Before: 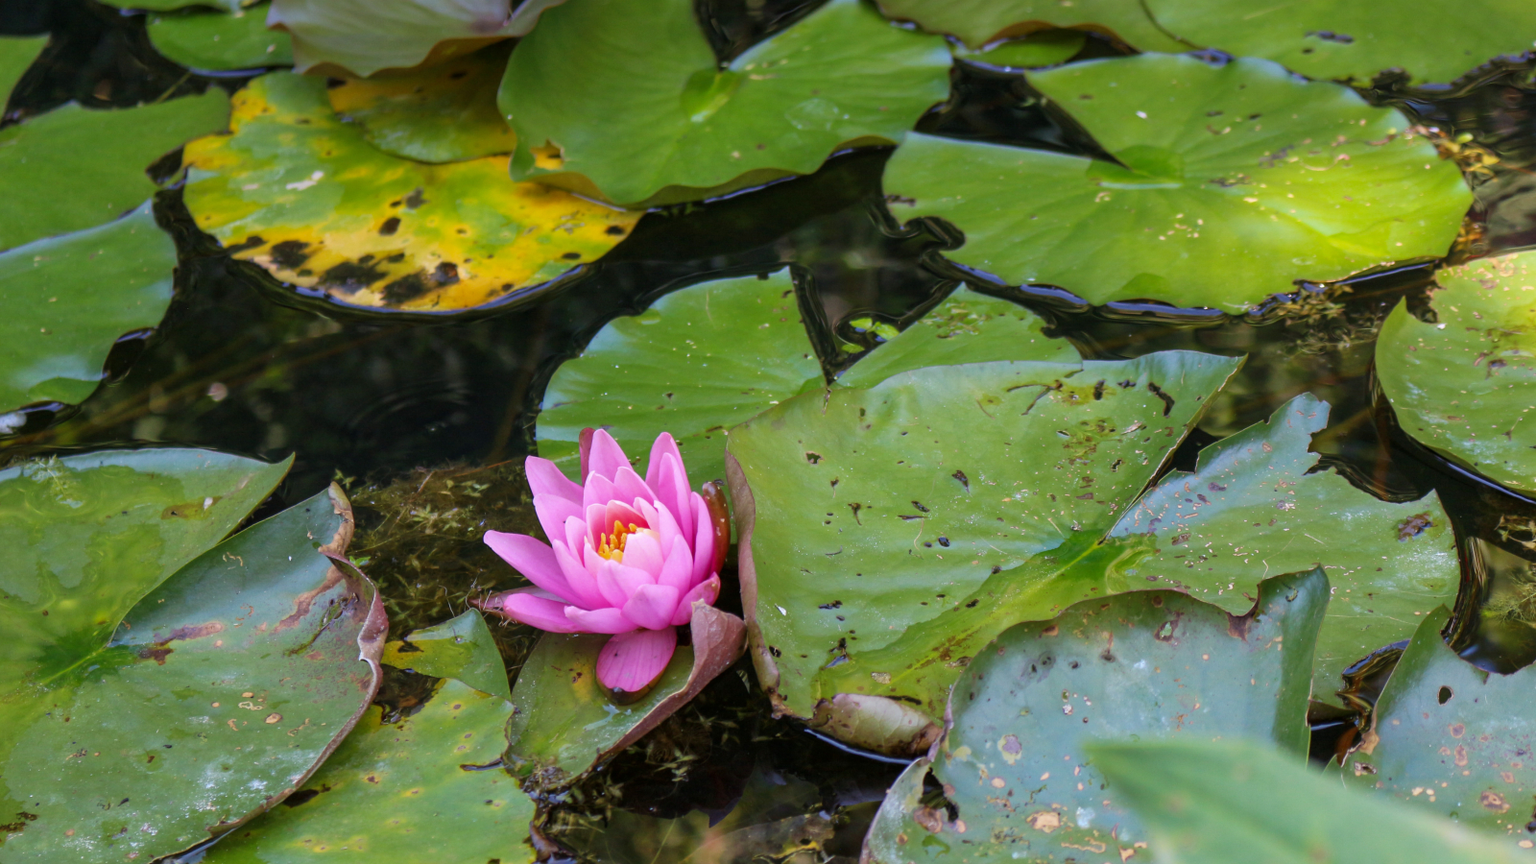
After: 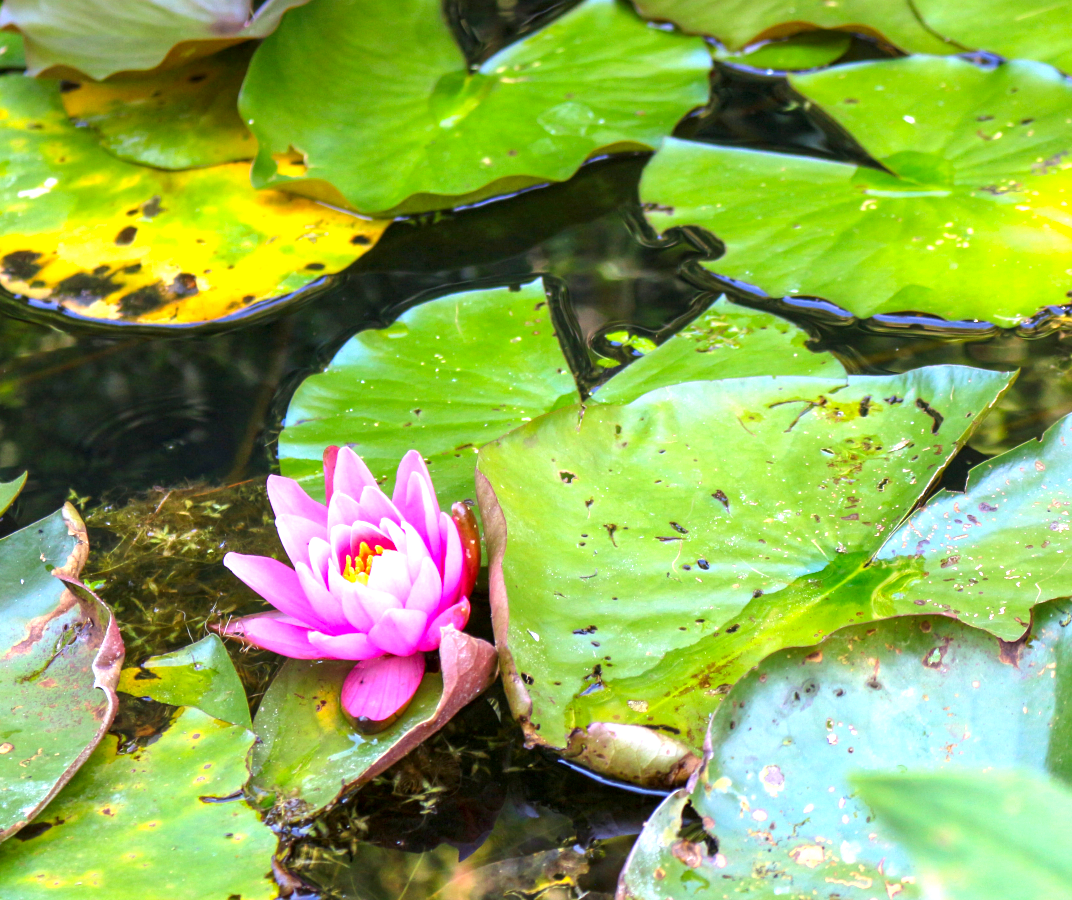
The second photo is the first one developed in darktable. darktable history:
exposure: black level correction 0, exposure 1.299 EV, compensate highlight preservation false
local contrast: highlights 103%, shadows 101%, detail 120%, midtone range 0.2
contrast brightness saturation: contrast 0.084, saturation 0.202
crop and rotate: left 17.527%, right 15.443%
